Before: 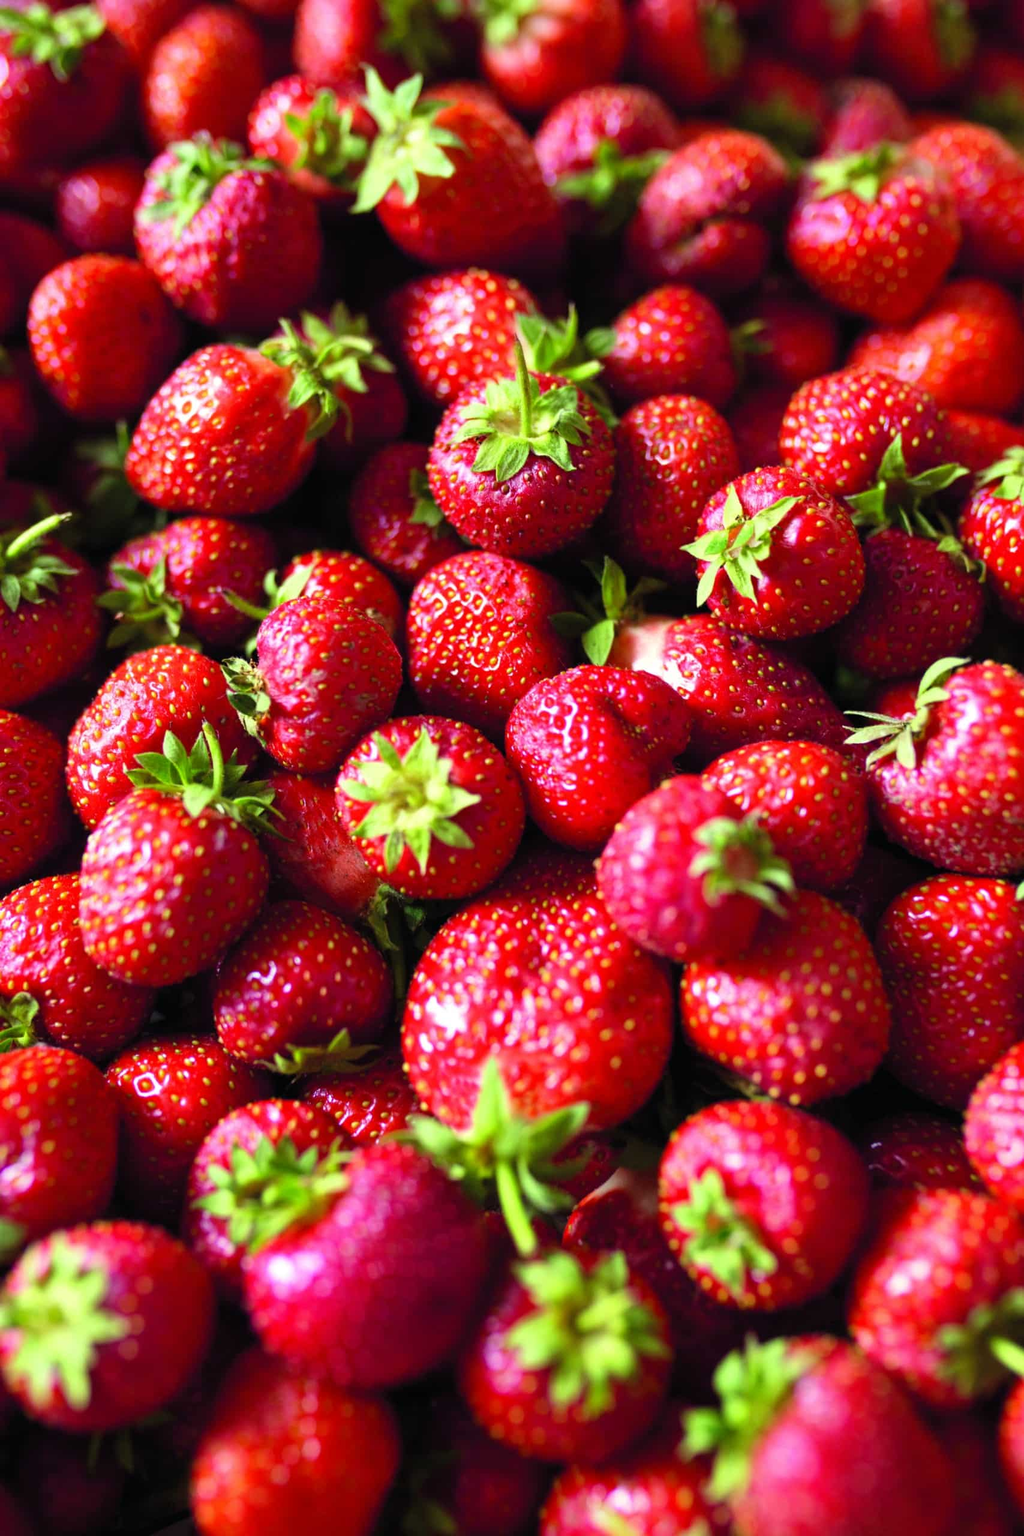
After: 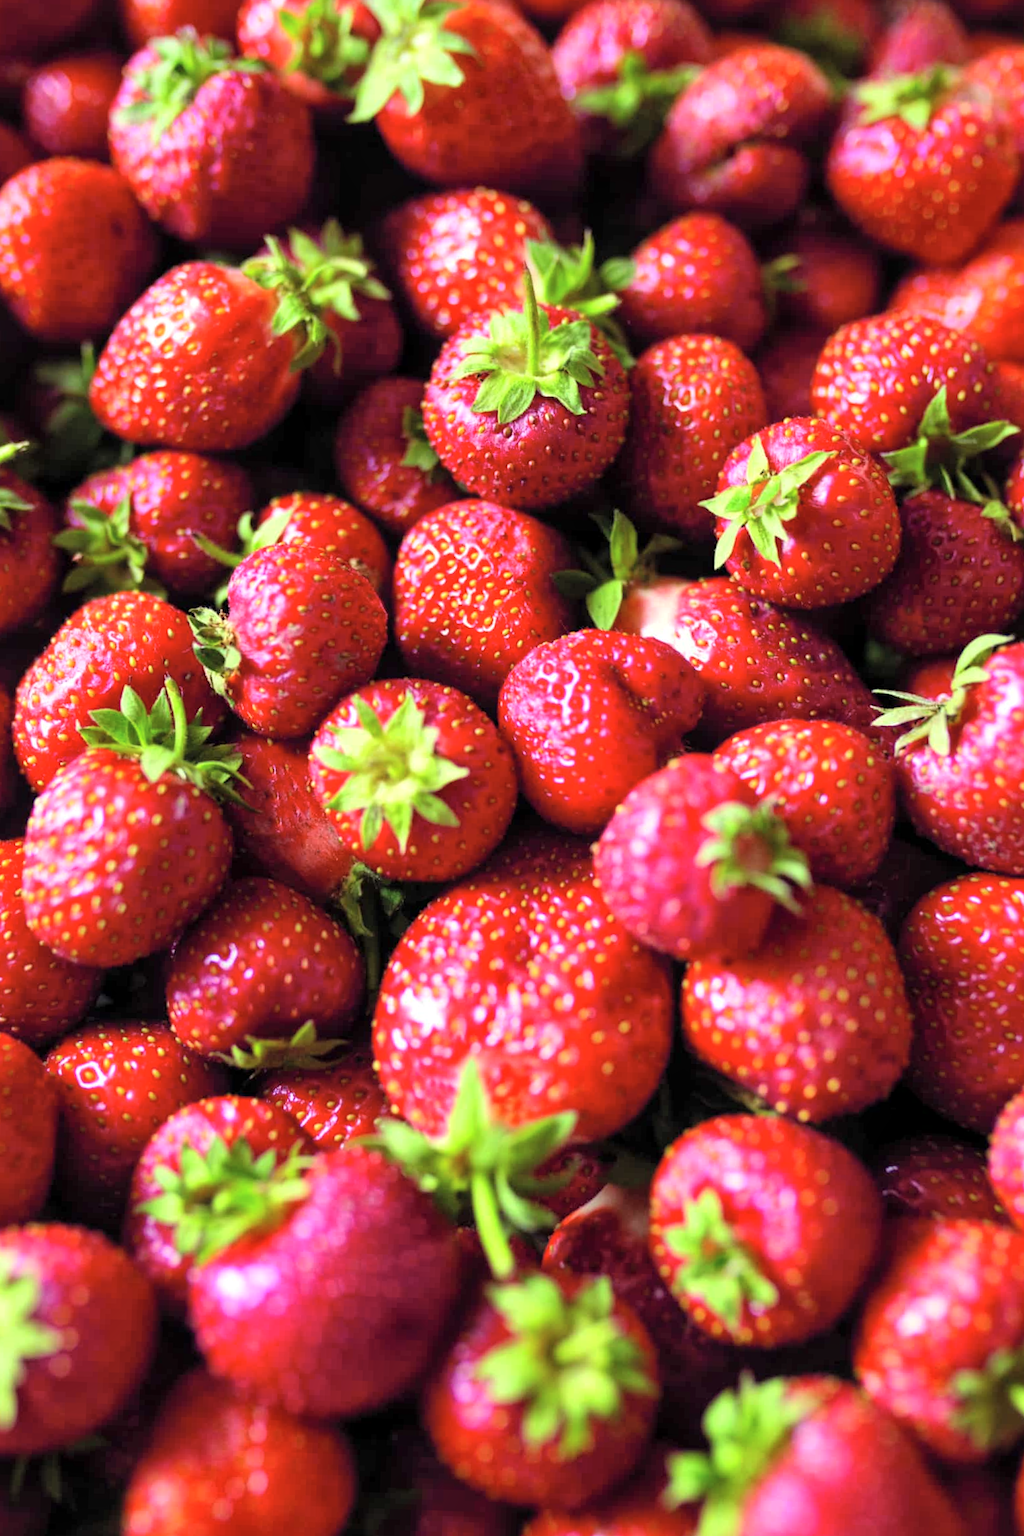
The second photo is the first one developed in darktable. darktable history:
global tonemap: drago (1, 100), detail 1
crop and rotate: angle -1.96°, left 3.097%, top 4.154%, right 1.586%, bottom 0.529%
